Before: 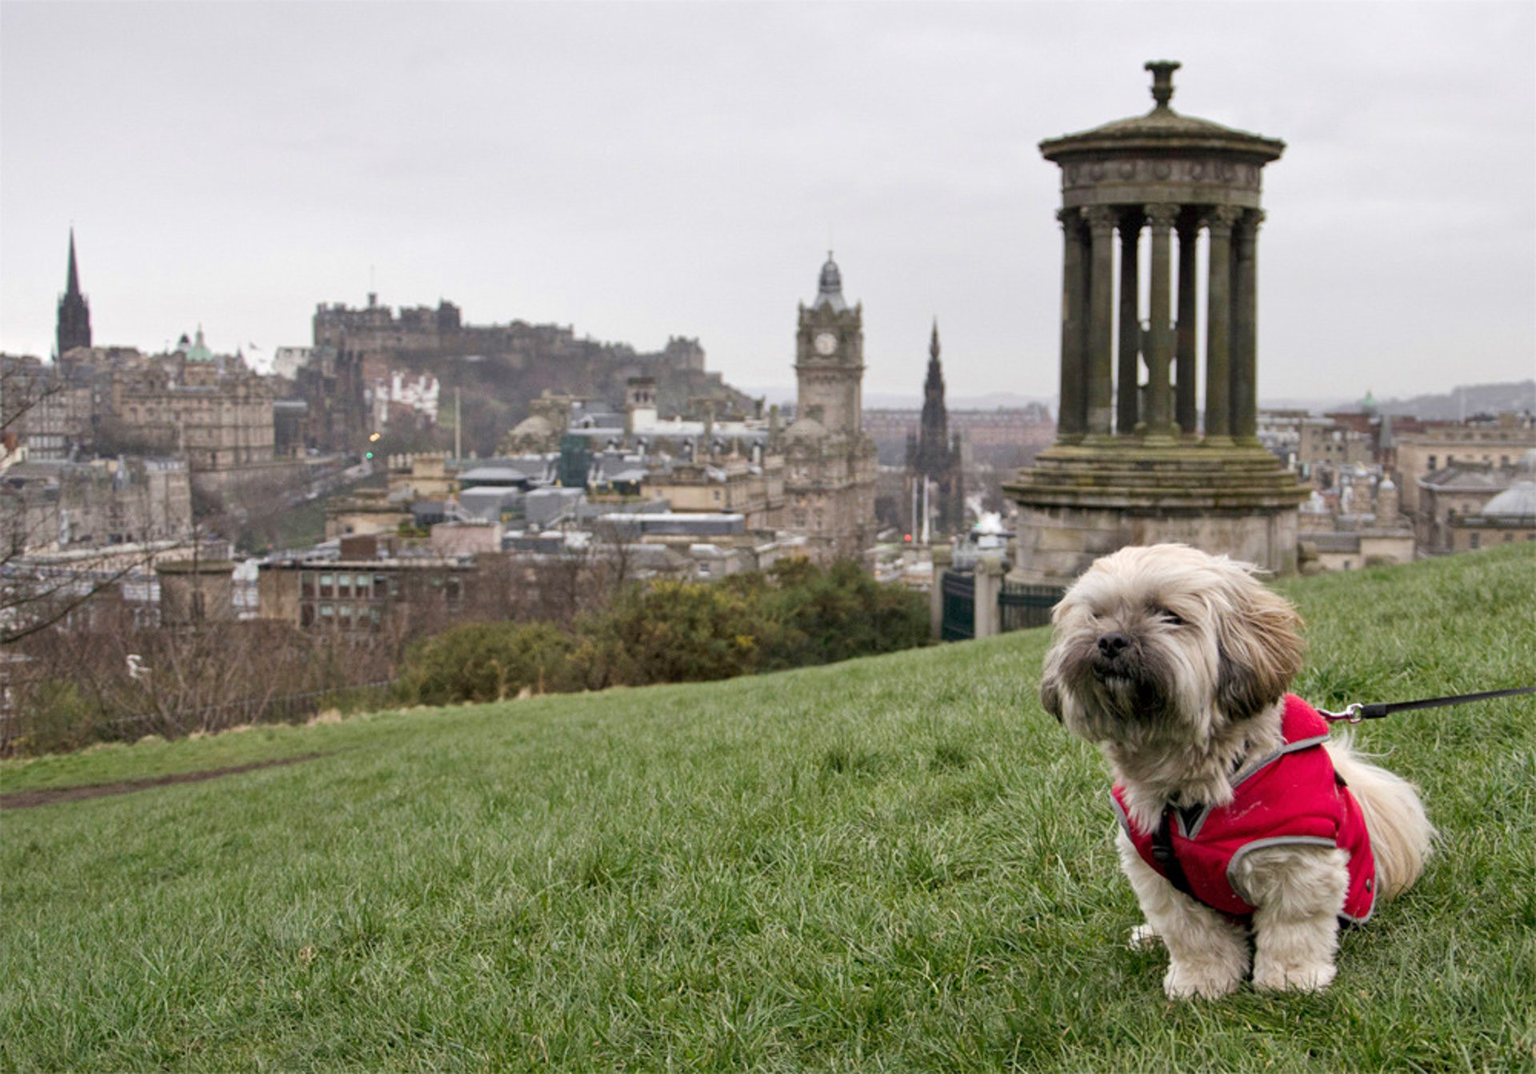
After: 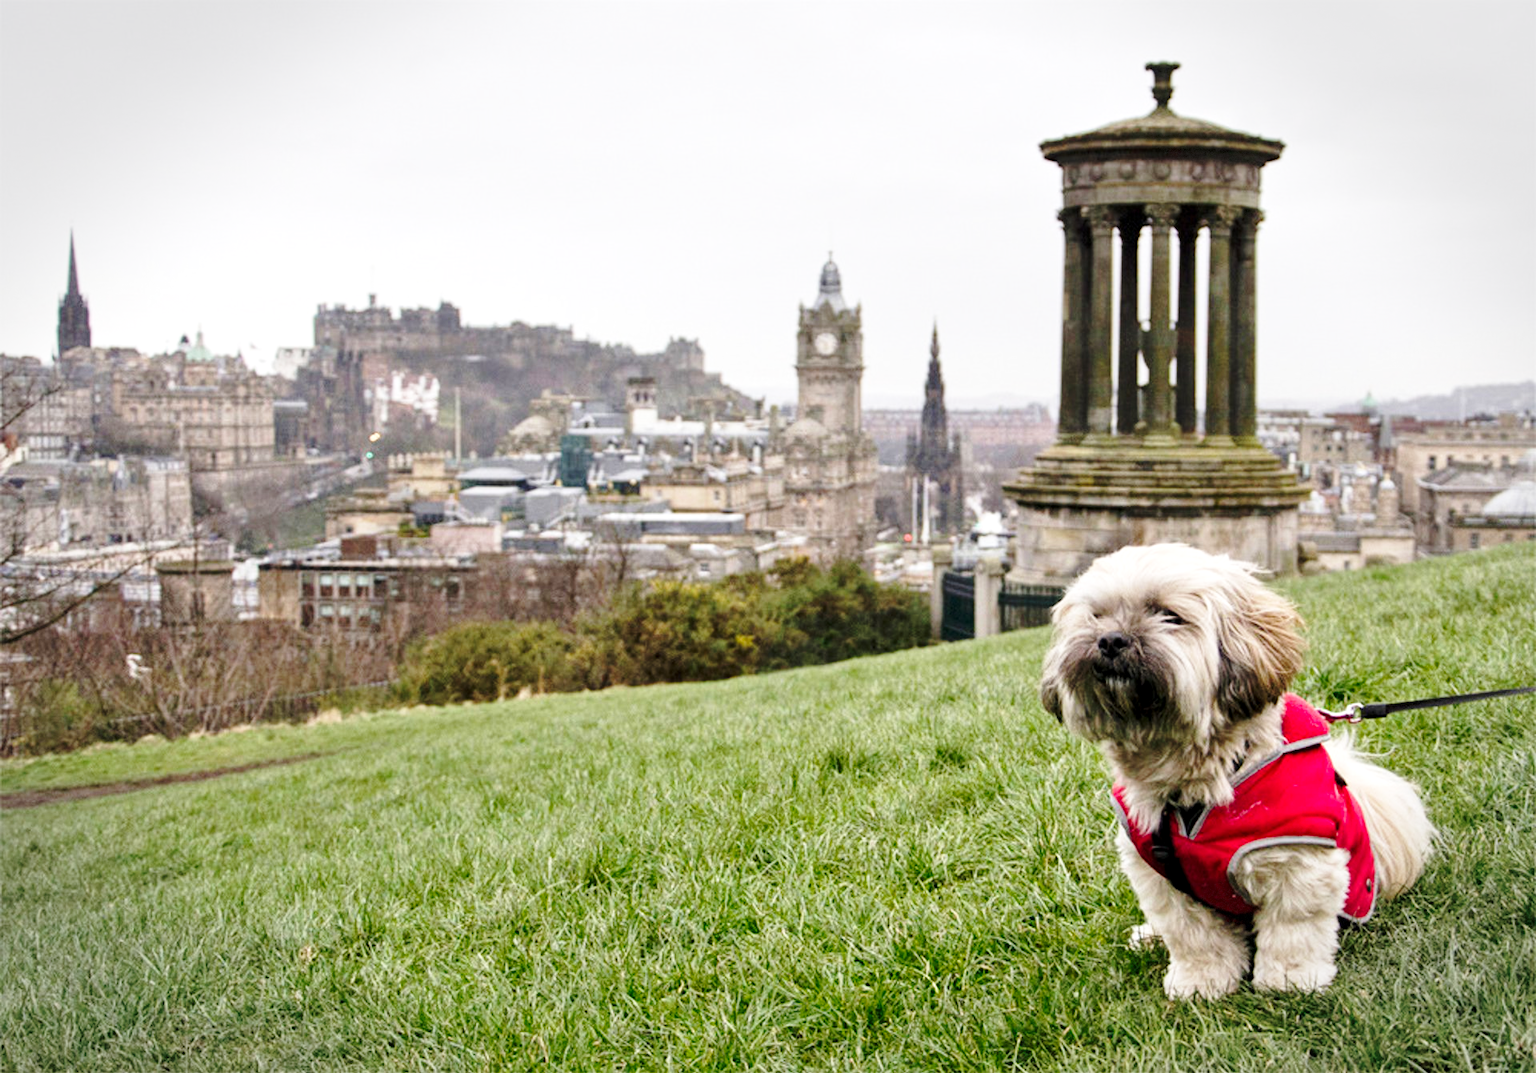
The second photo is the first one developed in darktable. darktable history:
local contrast: highlights 100%, shadows 100%, detail 120%, midtone range 0.2
vignetting: fall-off start 91%, fall-off radius 39.39%, brightness -0.182, saturation -0.3, width/height ratio 1.219, shape 1.3, dithering 8-bit output, unbound false
base curve: curves: ch0 [(0, 0) (0.036, 0.037) (0.121, 0.228) (0.46, 0.76) (0.859, 0.983) (1, 1)], preserve colors none
